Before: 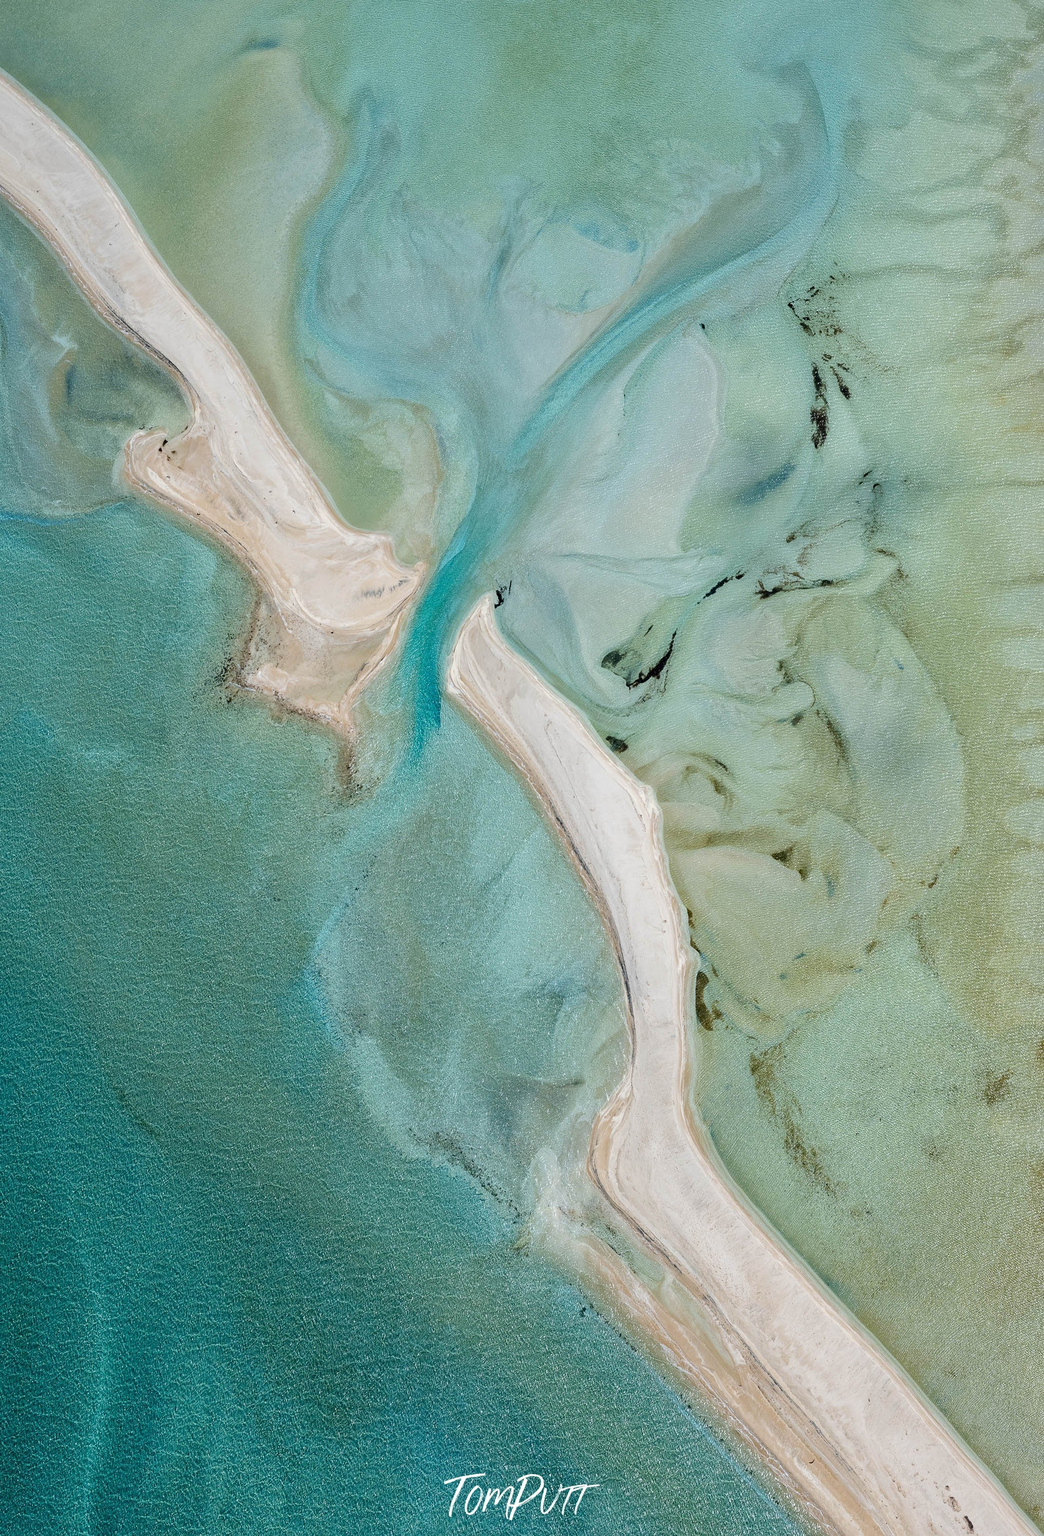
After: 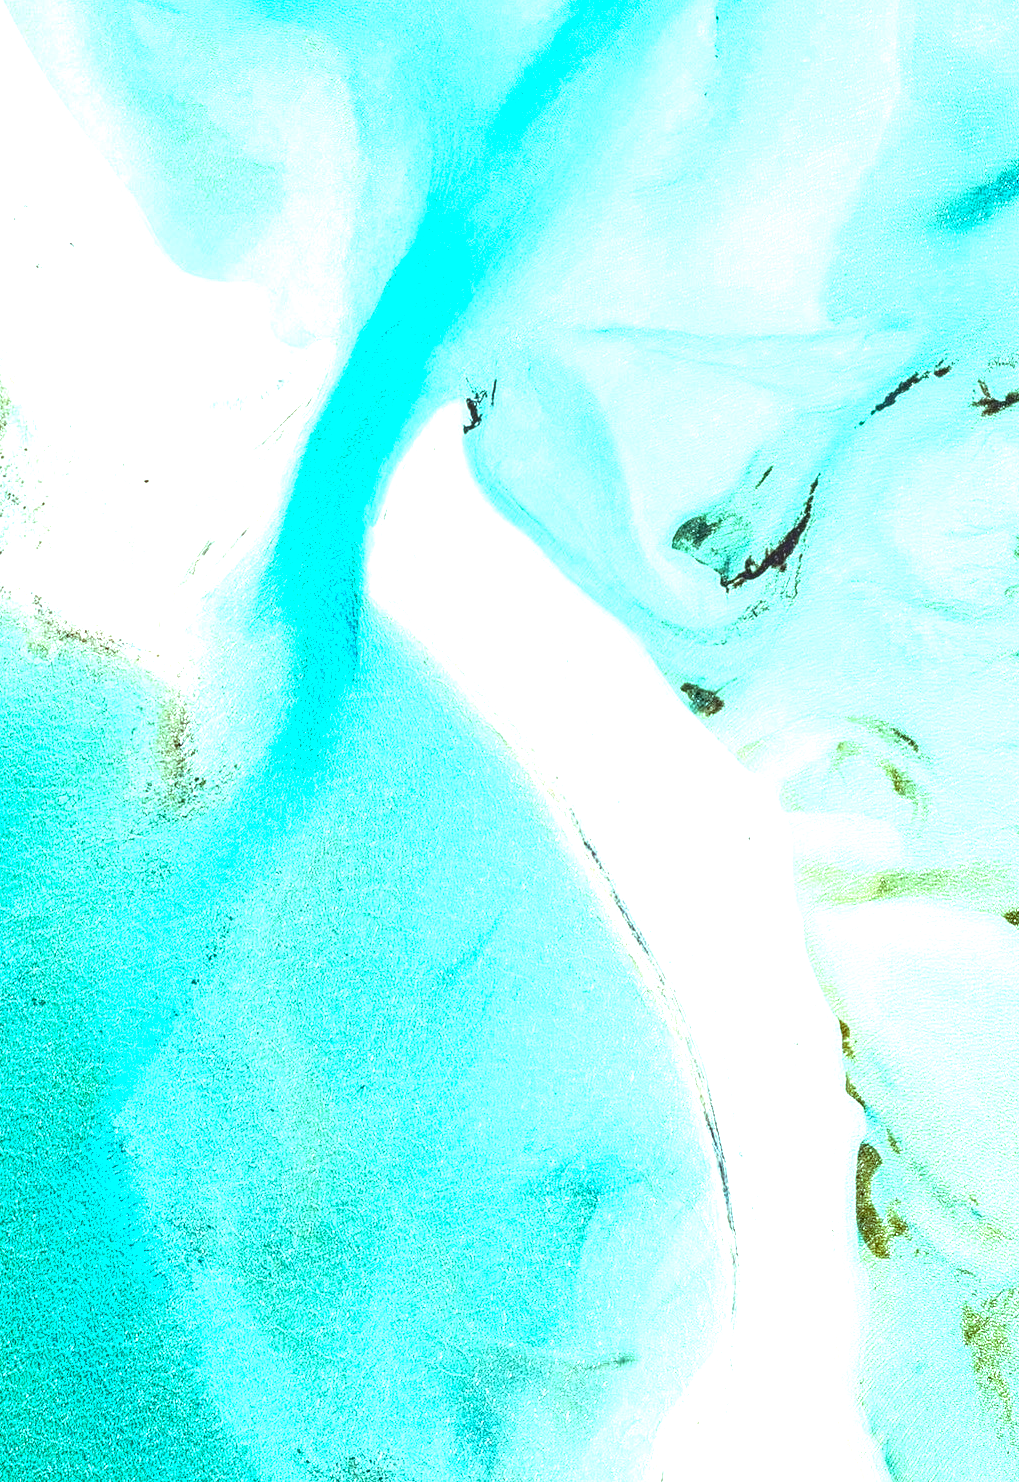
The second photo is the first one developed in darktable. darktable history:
exposure: black level correction 0, exposure 1.997 EV, compensate highlight preservation false
color balance rgb: highlights gain › chroma 5.372%, highlights gain › hue 197.29°, perceptual saturation grading › global saturation 0.033%, global vibrance 20%
contrast brightness saturation: contrast 0.068, brightness -0.134, saturation 0.058
local contrast: on, module defaults
crop: left 24.67%, top 25.159%, right 25.319%, bottom 25.418%
